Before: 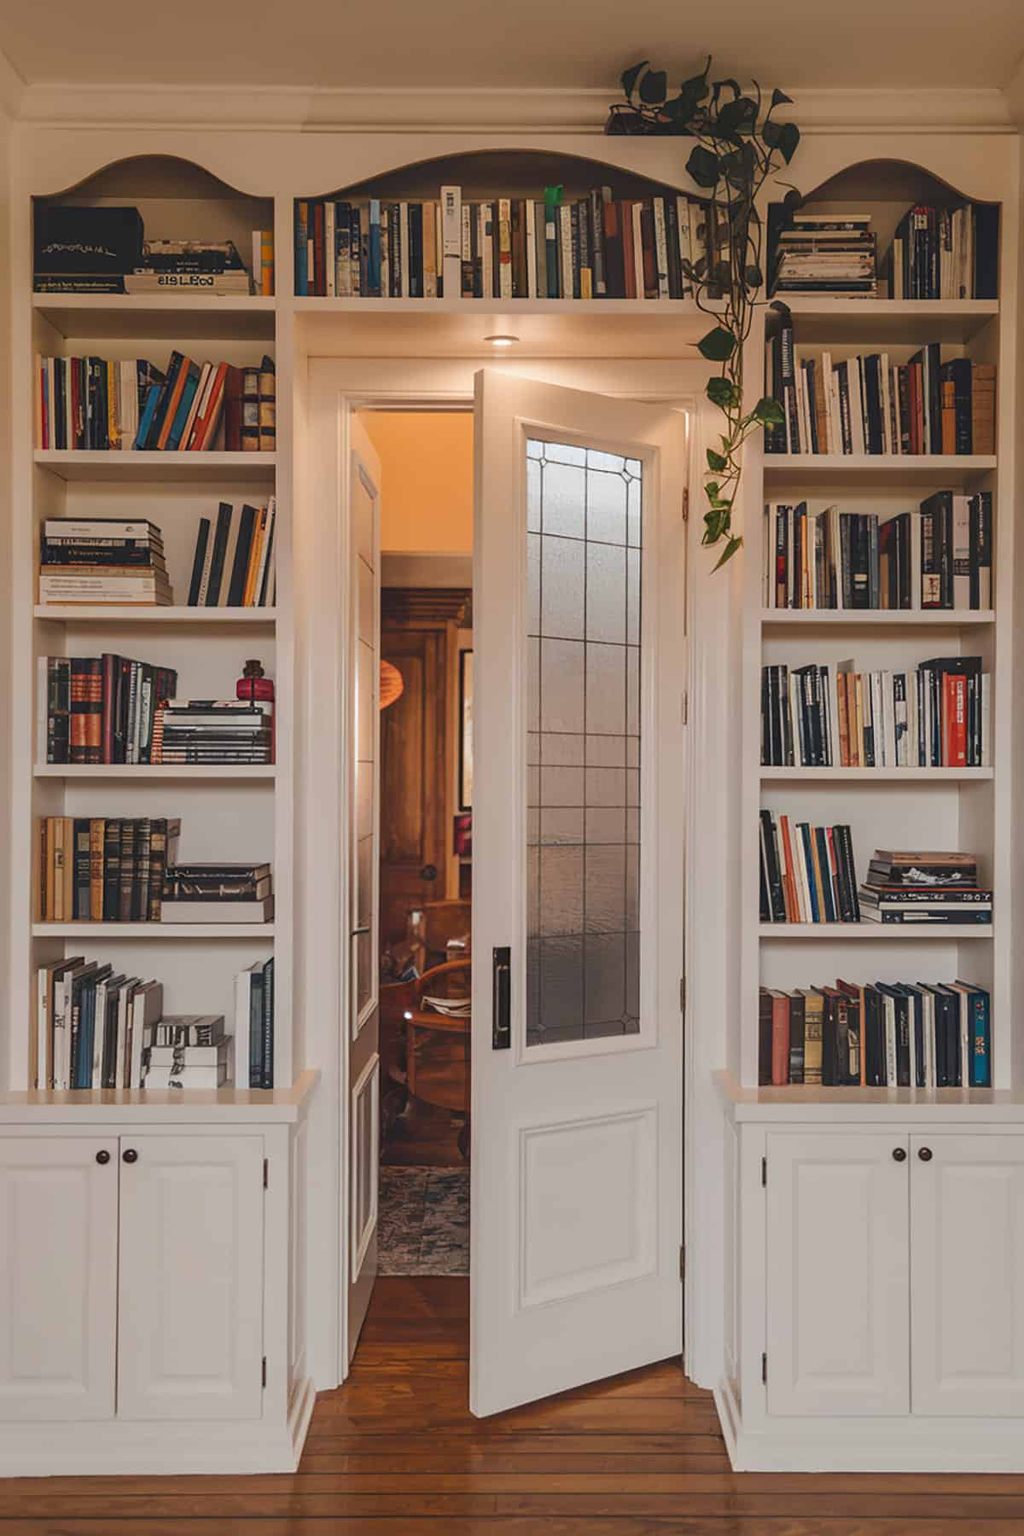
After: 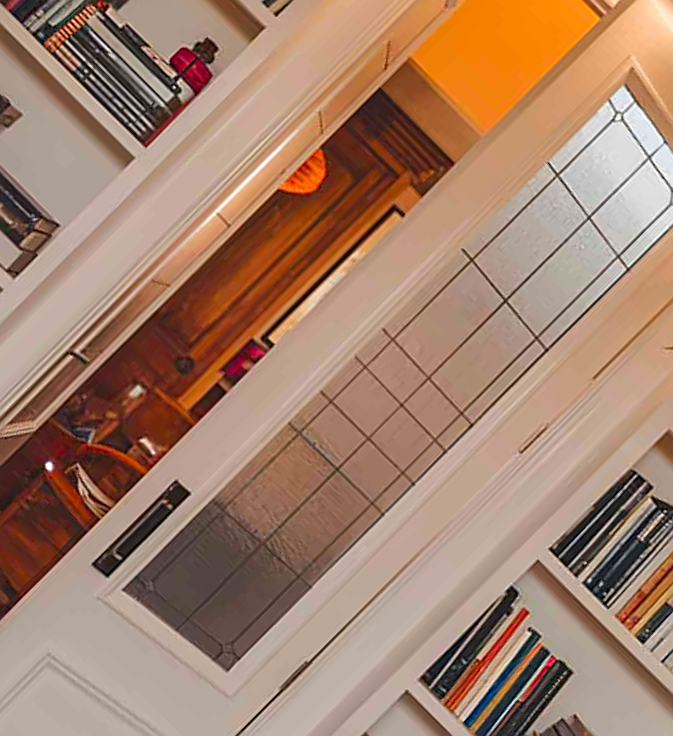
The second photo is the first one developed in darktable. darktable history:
sharpen: on, module defaults
contrast brightness saturation: saturation 0.489
crop and rotate: angle -44.75°, top 16.105%, right 0.849%, bottom 11.667%
